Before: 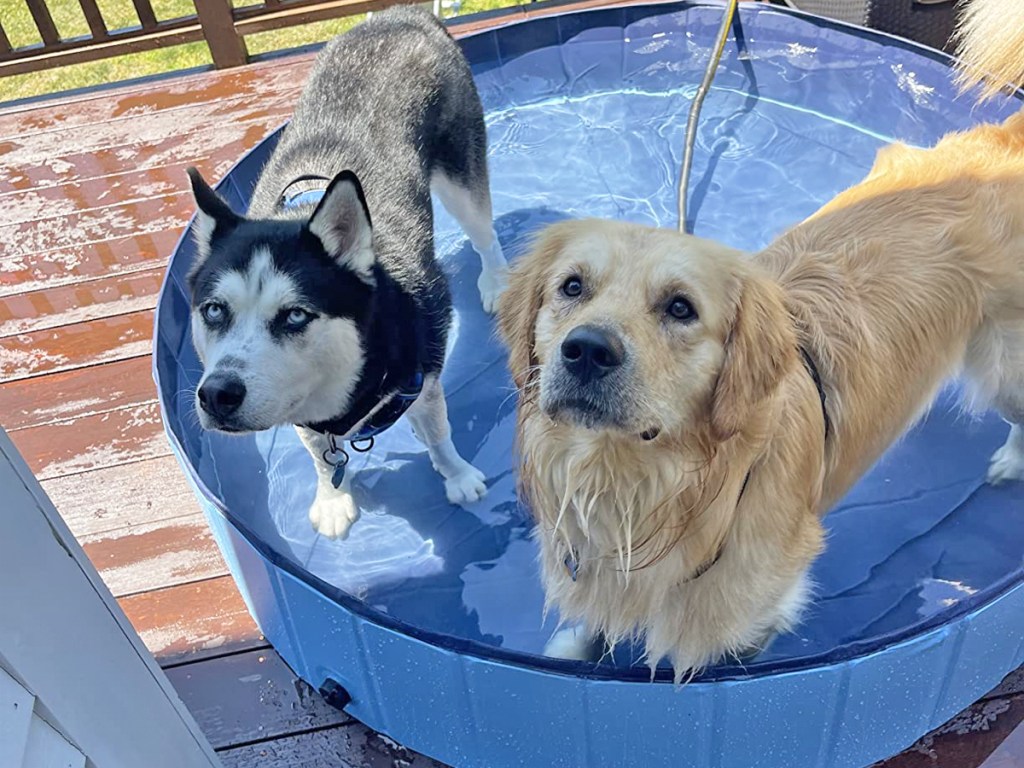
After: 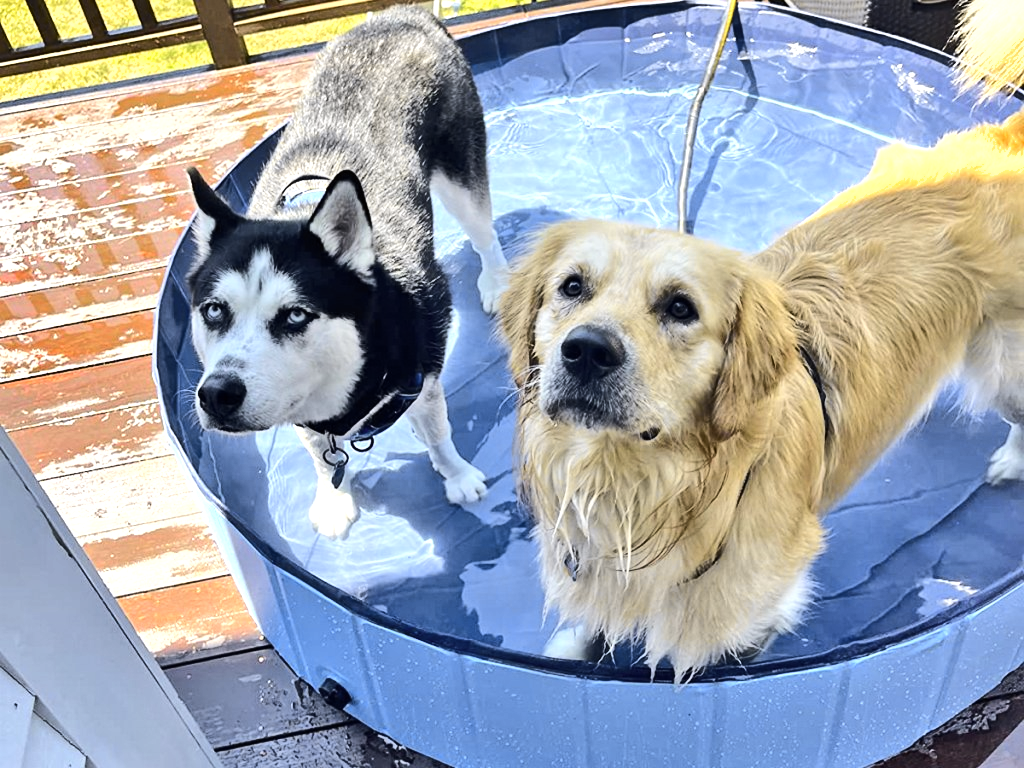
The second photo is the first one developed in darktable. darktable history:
tone equalizer: -8 EV -0.782 EV, -7 EV -0.667 EV, -6 EV -0.573 EV, -5 EV -0.374 EV, -3 EV 0.4 EV, -2 EV 0.6 EV, -1 EV 0.696 EV, +0 EV 0.723 EV, edges refinement/feathering 500, mask exposure compensation -1.57 EV, preserve details no
shadows and highlights: shadows 53.2, soften with gaussian
tone curve: curves: ch0 [(0, 0) (0.239, 0.248) (0.508, 0.606) (0.828, 0.878) (1, 1)]; ch1 [(0, 0) (0.401, 0.42) (0.45, 0.464) (0.492, 0.498) (0.511, 0.507) (0.561, 0.549) (0.688, 0.726) (1, 1)]; ch2 [(0, 0) (0.411, 0.433) (0.5, 0.504) (0.545, 0.574) (1, 1)], color space Lab, independent channels, preserve colors none
